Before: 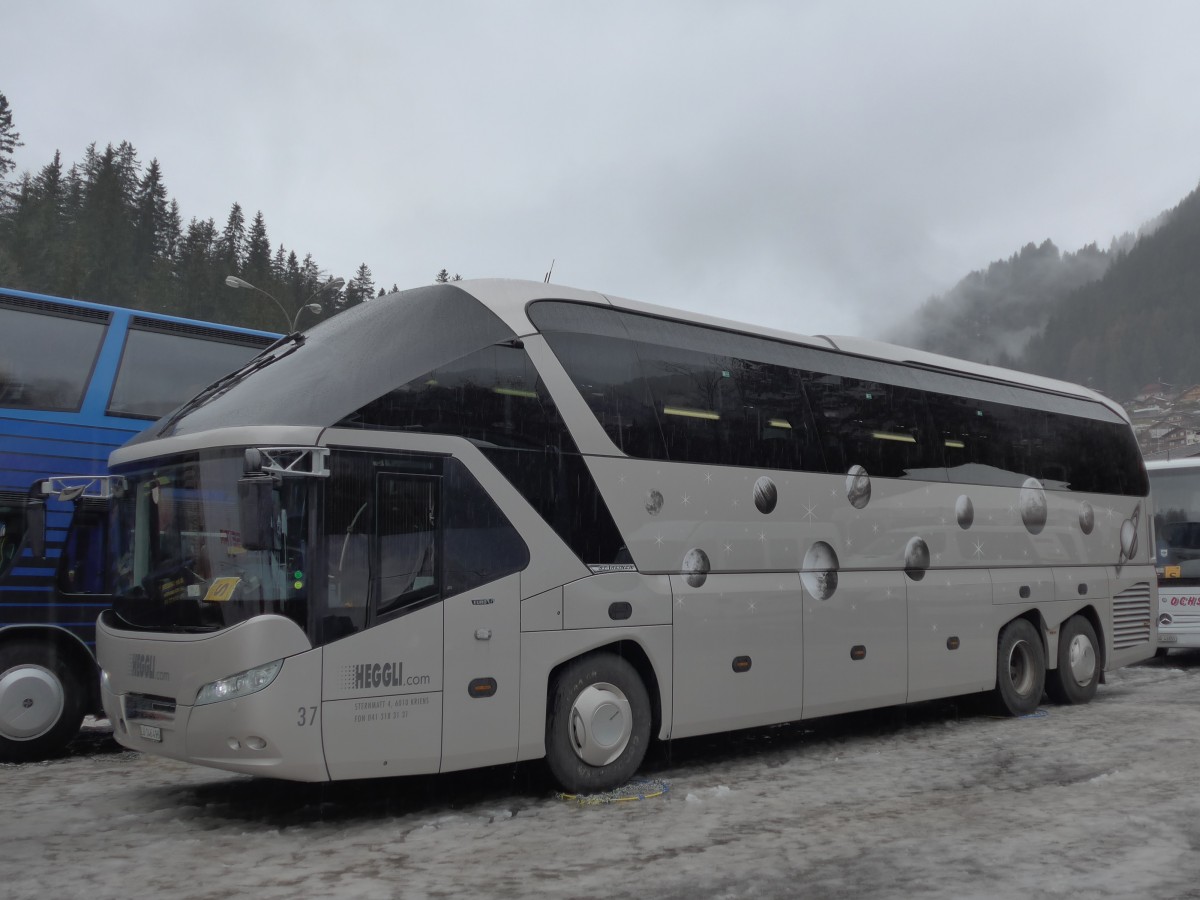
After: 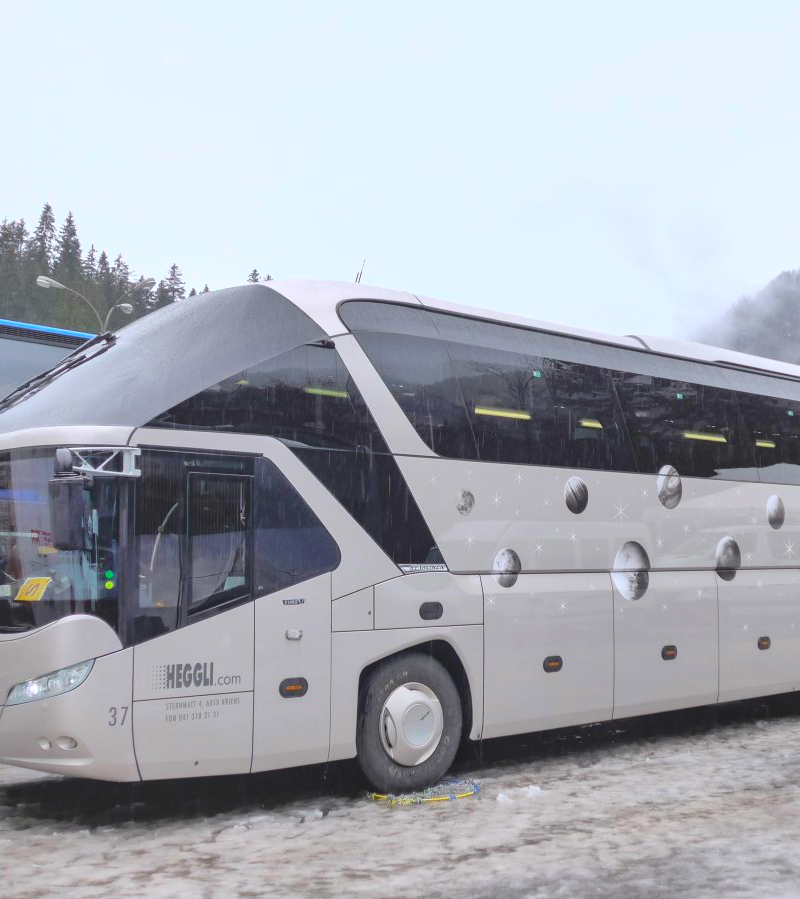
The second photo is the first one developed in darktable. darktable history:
crop and rotate: left 15.754%, right 17.579%
lowpass: radius 0.1, contrast 0.85, saturation 1.1, unbound 0
shadows and highlights: shadows 10, white point adjustment 1, highlights -40
exposure: black level correction 0, exposure 1 EV, compensate exposure bias true, compensate highlight preservation false
white balance: red 1.009, blue 1.027
contrast brightness saturation: contrast 0.2, brightness 0.16, saturation 0.22
local contrast: on, module defaults
color balance: output saturation 120%
